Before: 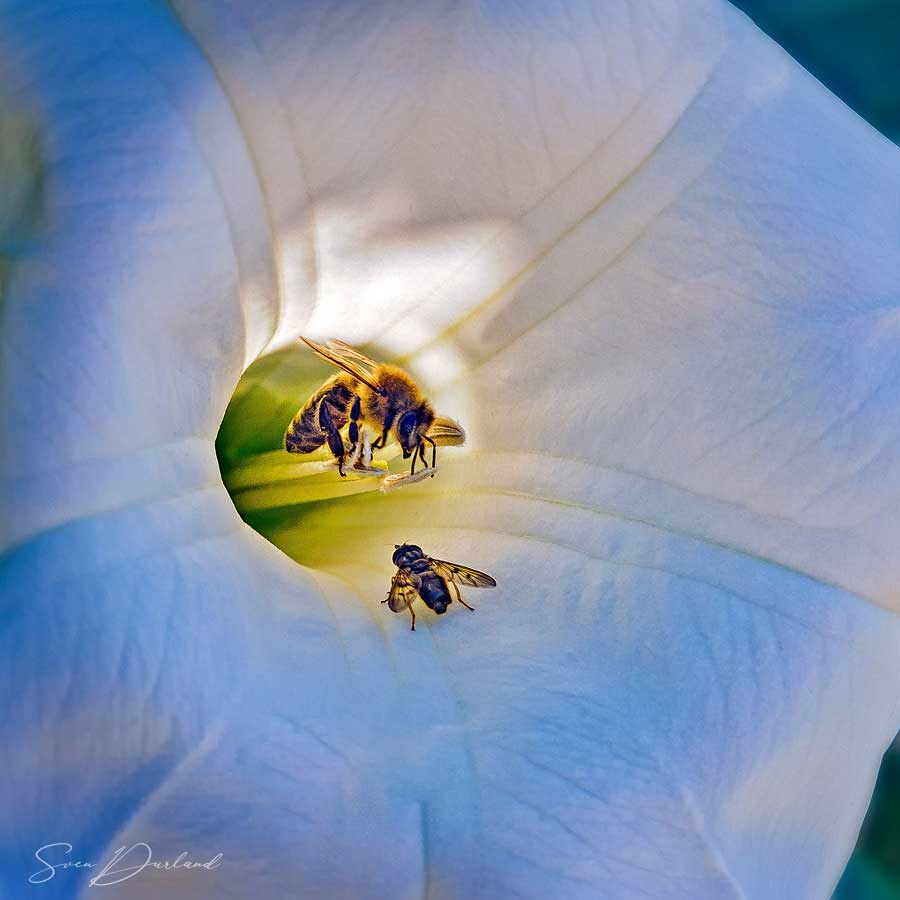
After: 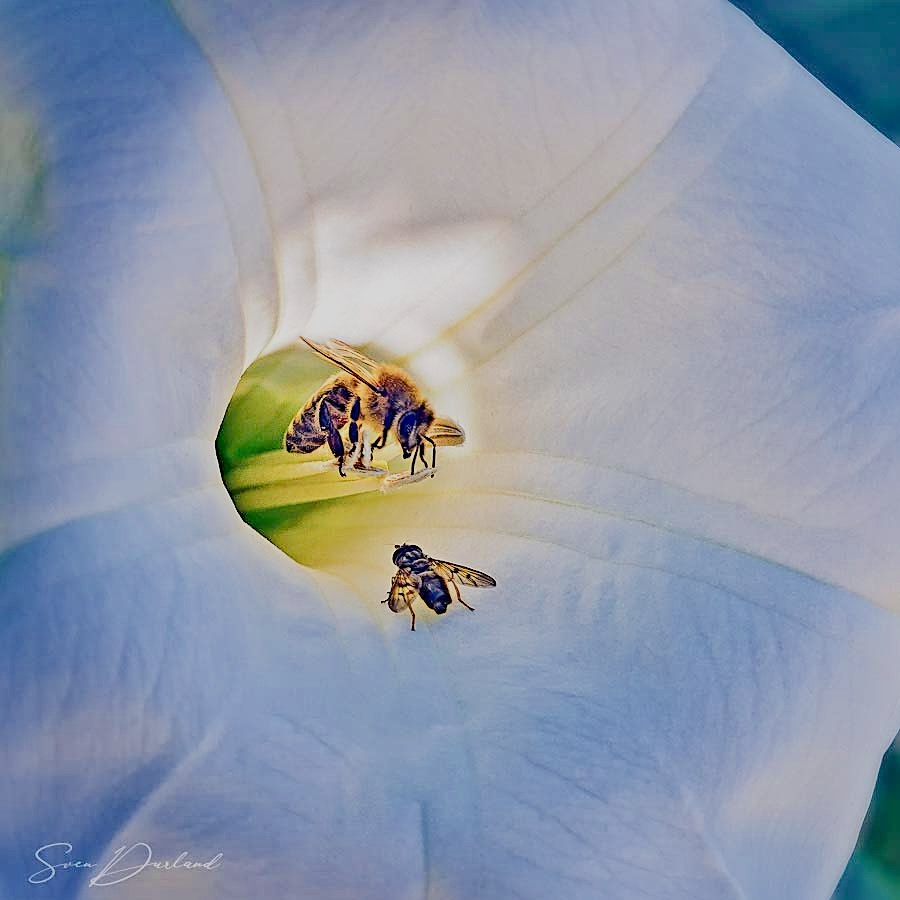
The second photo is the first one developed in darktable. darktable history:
exposure: black level correction 0, exposure 0.499 EV, compensate highlight preservation false
contrast brightness saturation: contrast 0.272
filmic rgb: black relative exposure -4.46 EV, white relative exposure 6.53 EV, hardness 1.9, contrast 0.502
sharpen: on, module defaults
tone equalizer: -8 EV 1 EV, -7 EV 0.96 EV, -6 EV 0.973 EV, -5 EV 1.03 EV, -4 EV 1.02 EV, -3 EV 0.762 EV, -2 EV 0.513 EV, -1 EV 0.227 EV
